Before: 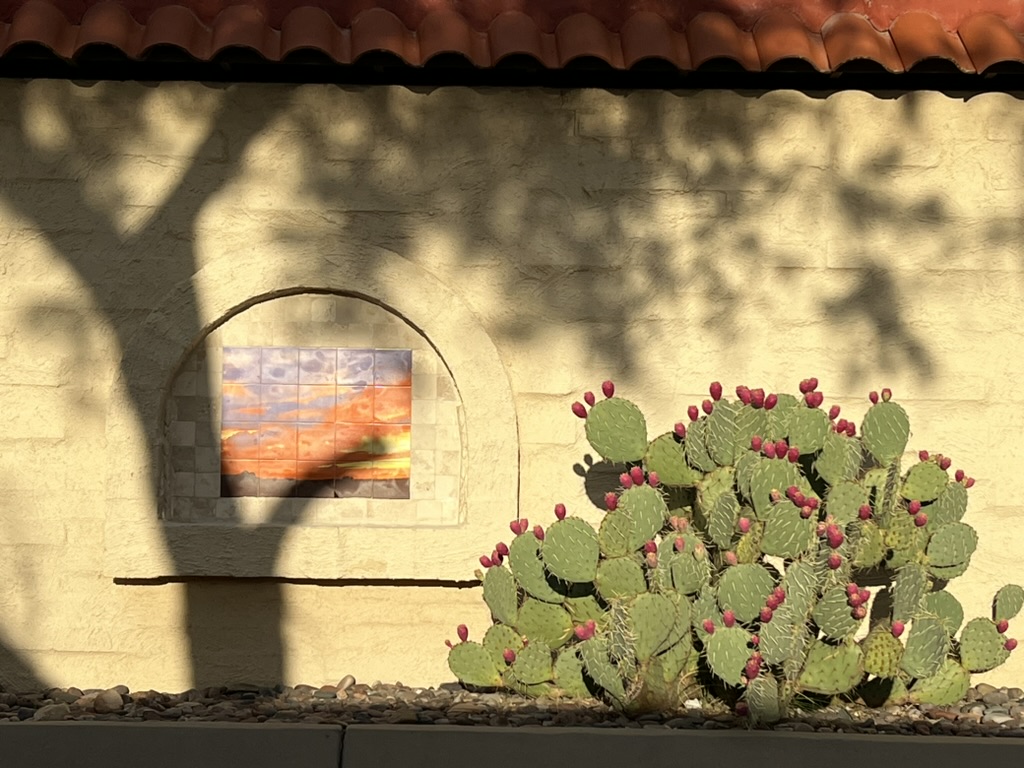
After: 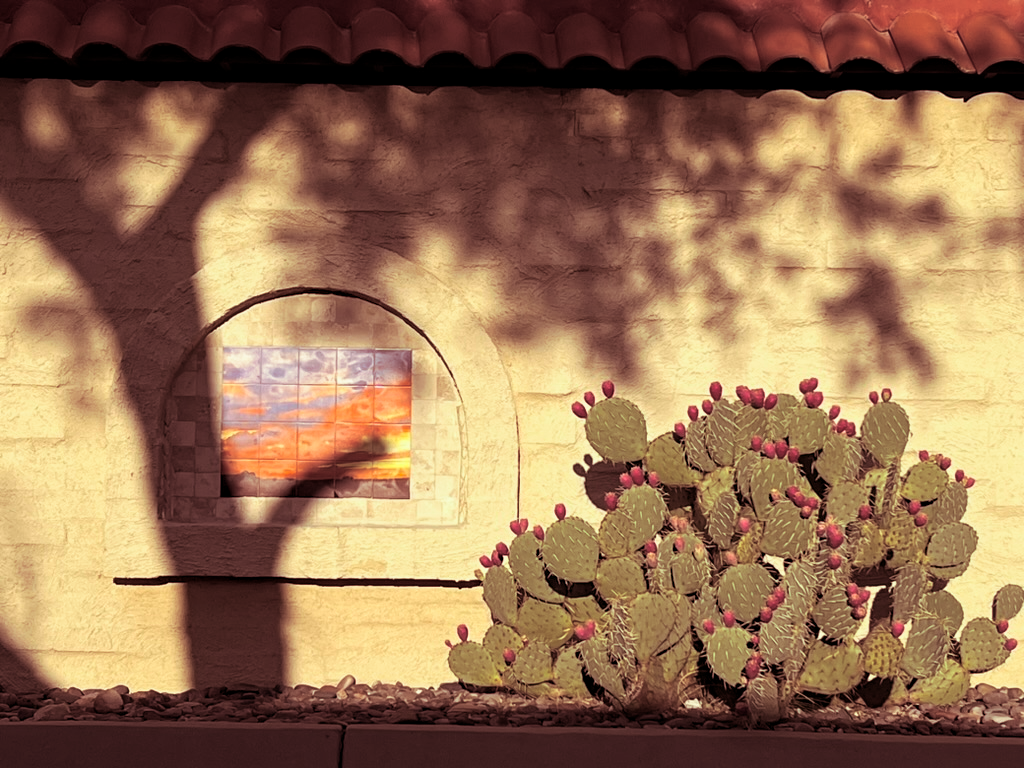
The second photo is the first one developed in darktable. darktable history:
haze removal: compatibility mode true, adaptive false
split-toning: compress 20%
